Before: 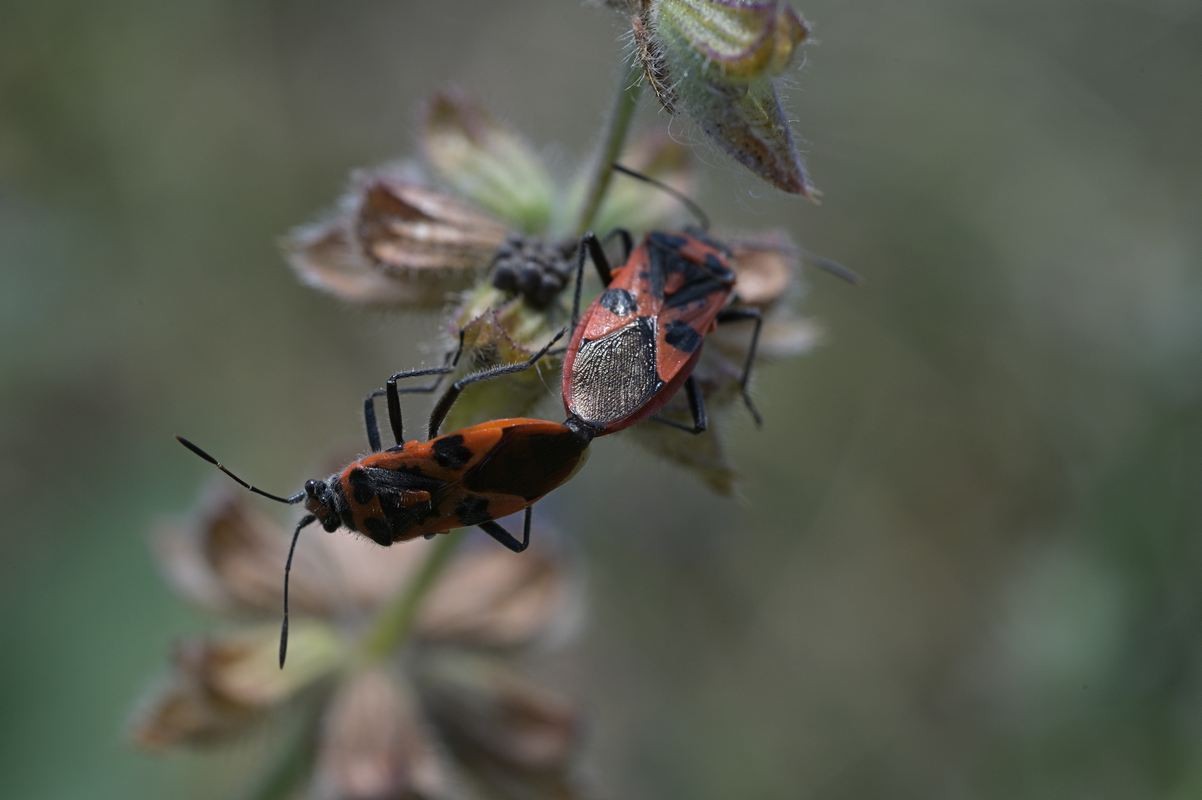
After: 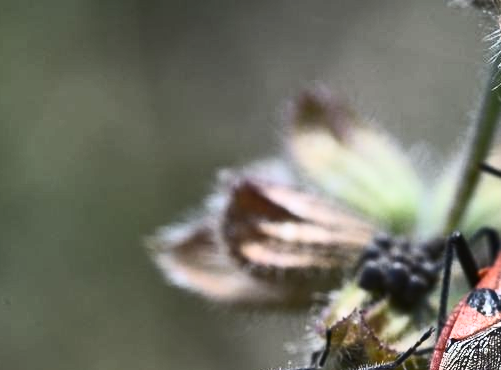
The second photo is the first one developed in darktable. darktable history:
contrast brightness saturation: contrast 0.614, brightness 0.323, saturation 0.138
crop and rotate: left 11.068%, top 0.079%, right 47.228%, bottom 53.623%
